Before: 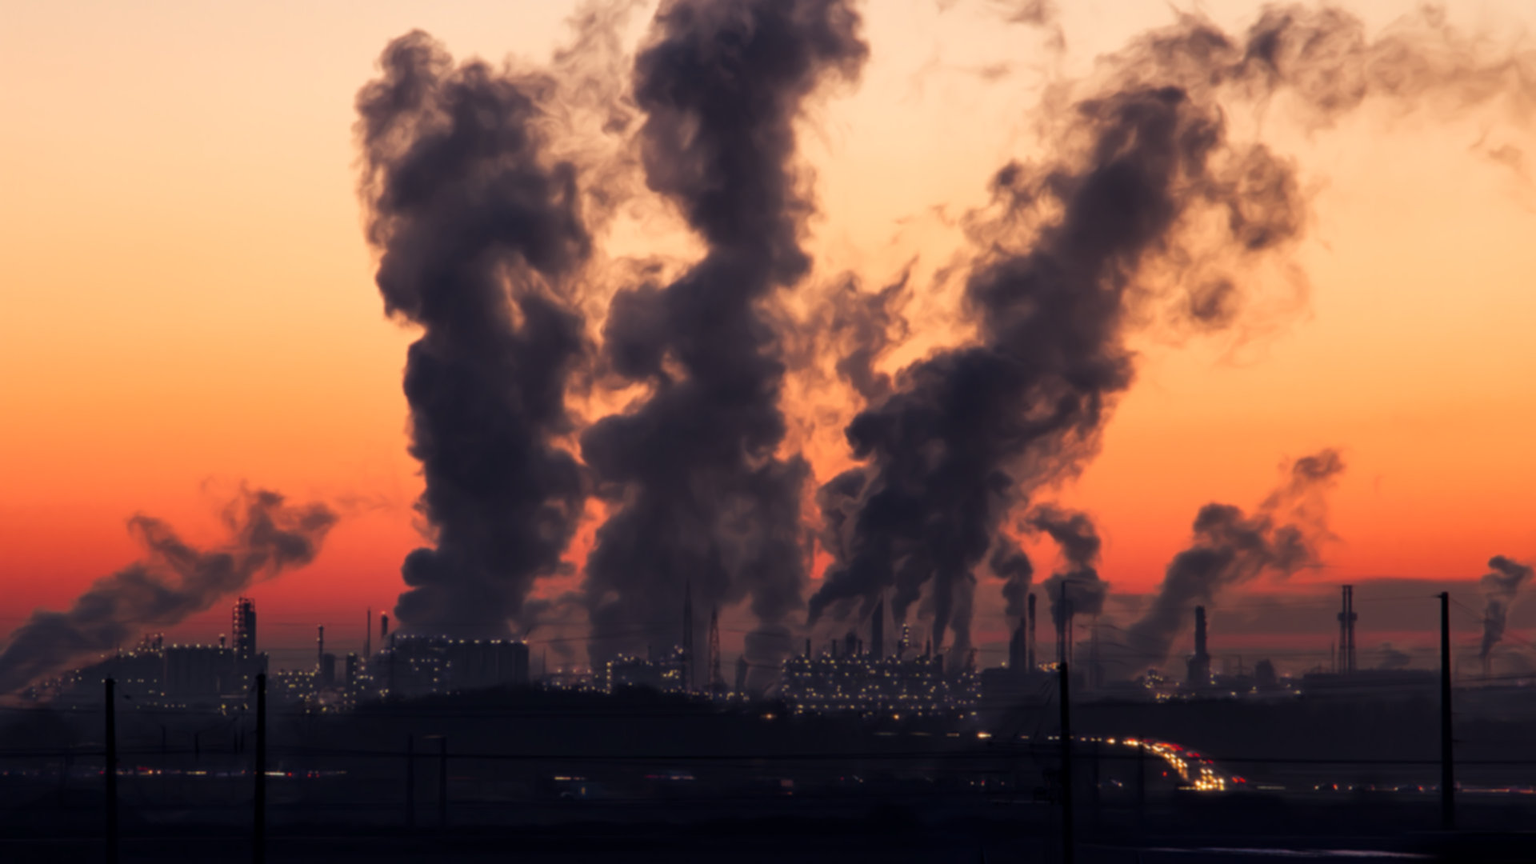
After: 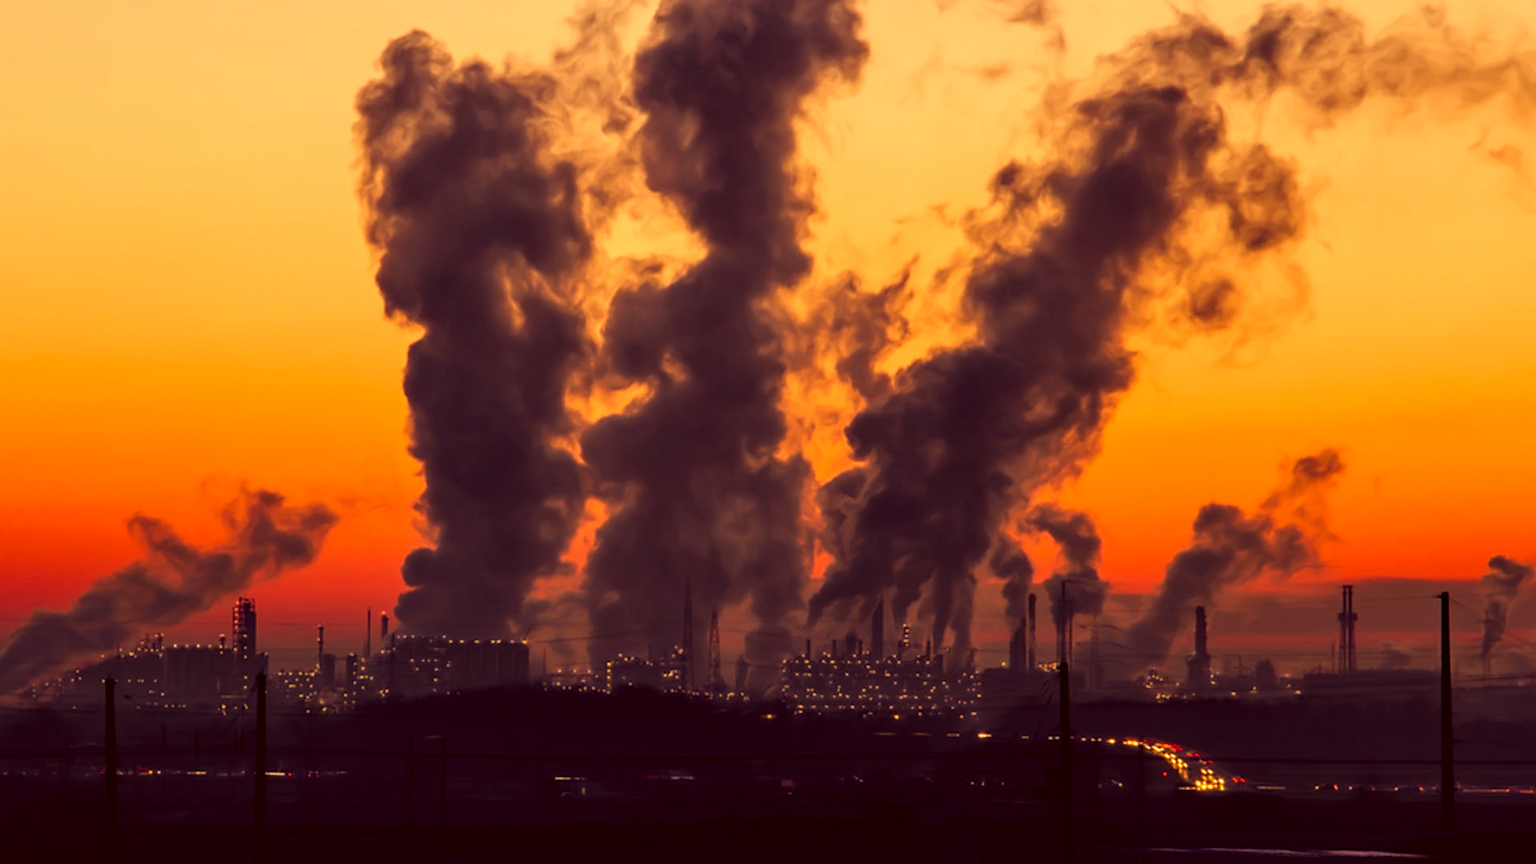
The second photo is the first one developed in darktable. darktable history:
sharpen: radius 1.4, amount 1.25, threshold 0.7
color correction: highlights a* 10.12, highlights b* 39.04, shadows a* 14.62, shadows b* 3.37
local contrast: on, module defaults
